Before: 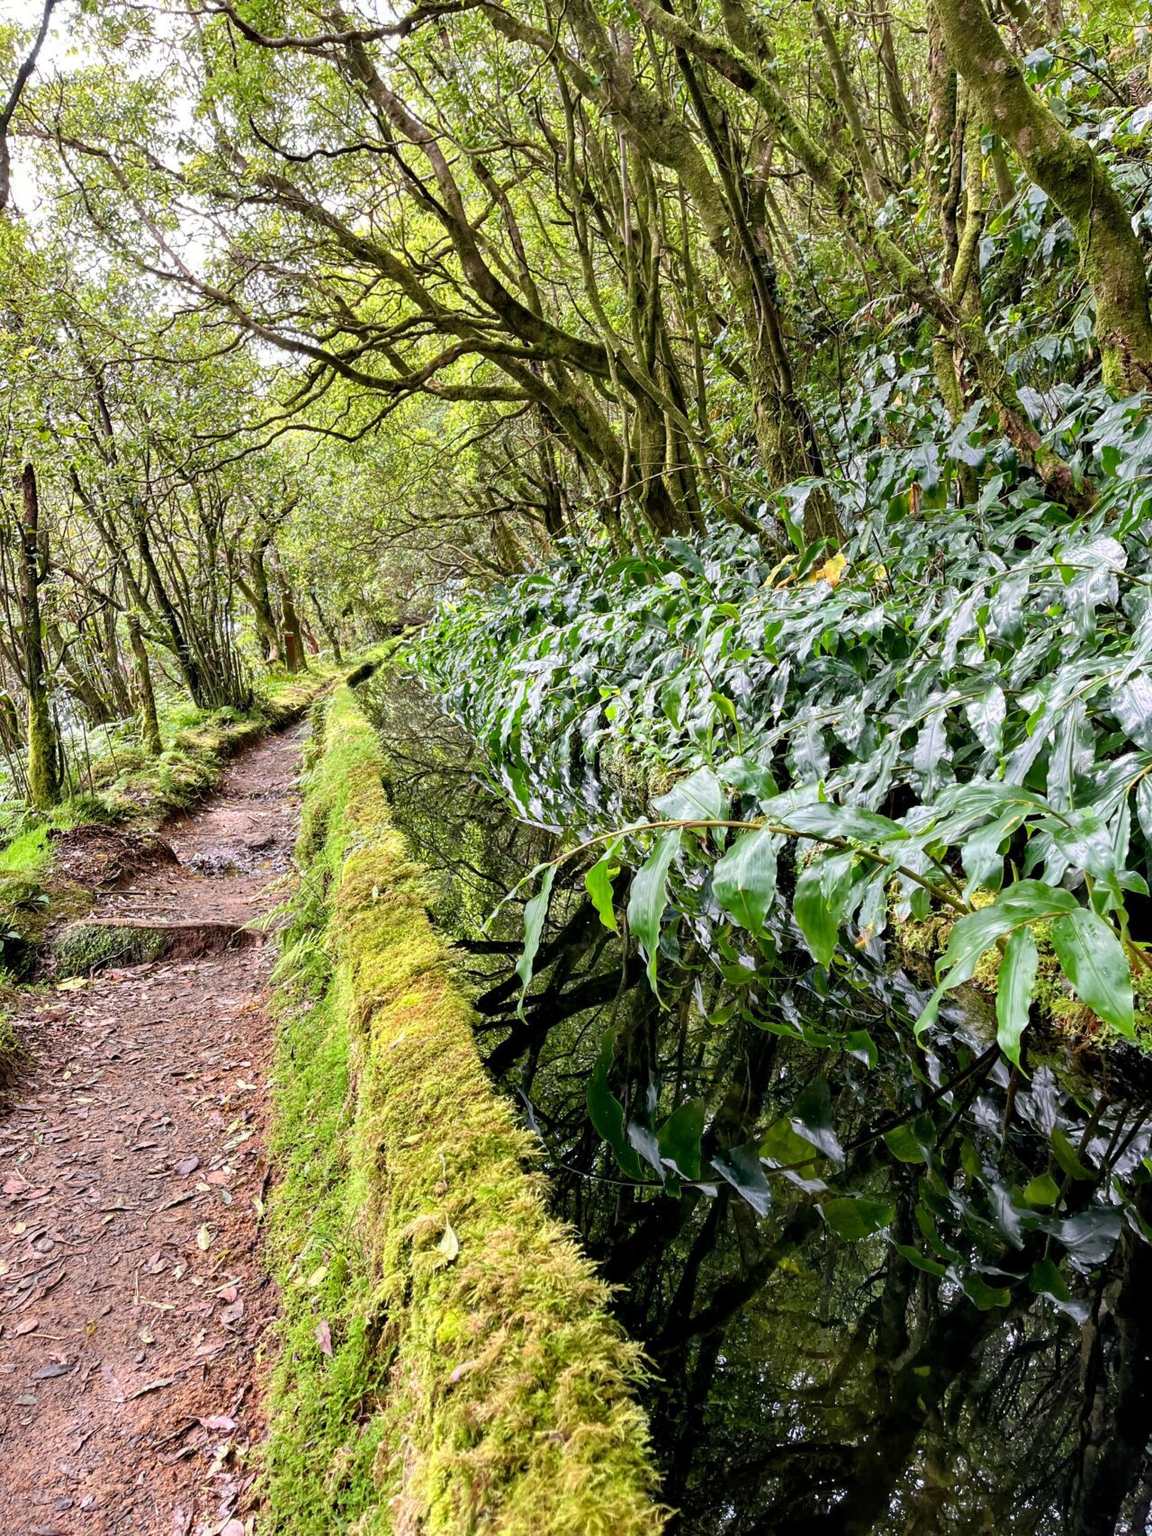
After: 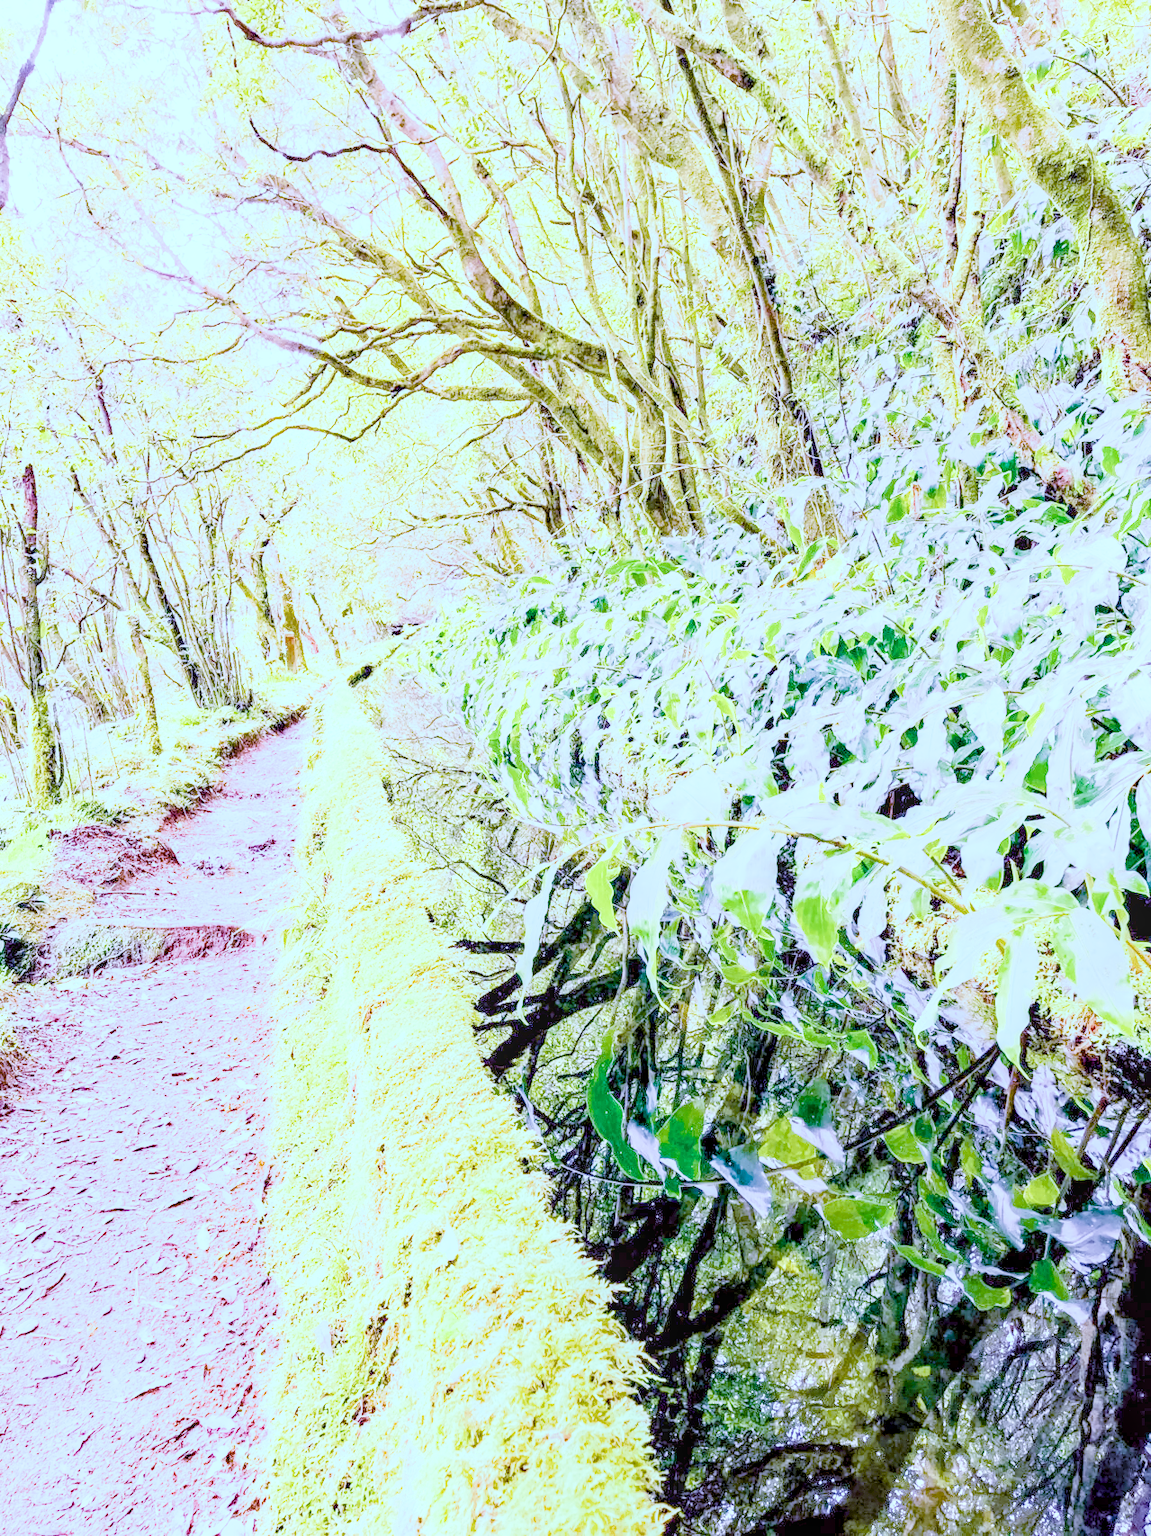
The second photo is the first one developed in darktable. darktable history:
local contrast: on, module defaults
color calibration: illuminant as shot in camera, x 0.358, y 0.373, temperature 4628.91 K
color balance: mode lift, gamma, gain (sRGB), lift [0.997, 0.979, 1.021, 1.011], gamma [1, 1.084, 0.916, 0.998], gain [1, 0.87, 1.13, 1.101], contrast 4.55%, contrast fulcrum 38.24%, output saturation 104.09%
color balance rgb: shadows lift › luminance -7.7%, shadows lift › chroma 2.13%, shadows lift › hue 200.79°, power › luminance -7.77%, power › chroma 2.27%, power › hue 220.69°, highlights gain › luminance 15.15%, highlights gain › chroma 4%, highlights gain › hue 209.35°, global offset › luminance -0.21%, global offset › chroma 0.27%, perceptual saturation grading › global saturation 24.42%, perceptual saturation grading › highlights -24.42%, perceptual saturation grading › mid-tones 24.42%, perceptual saturation grading › shadows 40%, perceptual brilliance grading › global brilliance -5%, perceptual brilliance grading › highlights 24.42%, perceptual brilliance grading › mid-tones 7%, perceptual brilliance grading › shadows -5%
denoise (profiled): preserve shadows 1.52, scattering 0.002, a [-1, 0, 0], compensate highlight preservation false
exposure: black level correction 0, exposure 0.7 EV, compensate exposure bias true, compensate highlight preservation false
filmic rgb: black relative exposure -7.15 EV, white relative exposure 5.36 EV, hardness 3.02
haze removal: compatibility mode true, adaptive false
highlight reconstruction: method reconstruct in LCh
hot pixels: on, module defaults
lens correction: scale 1, crop 1, focal 16, aperture 5.6, distance 1000, camera "Canon EOS RP", lens "Canon RF 16mm F2.8 STM"
shadows and highlights: shadows 0, highlights 40
white balance: red 2.229, blue 1.46
tone equalizer: -8 EV 0.25 EV, -7 EV 0.417 EV, -6 EV 0.417 EV, -5 EV 0.25 EV, -3 EV -0.25 EV, -2 EV -0.417 EV, -1 EV -0.417 EV, +0 EV -0.25 EV, edges refinement/feathering 500, mask exposure compensation -1.57 EV, preserve details guided filter
velvia: on, module defaults
